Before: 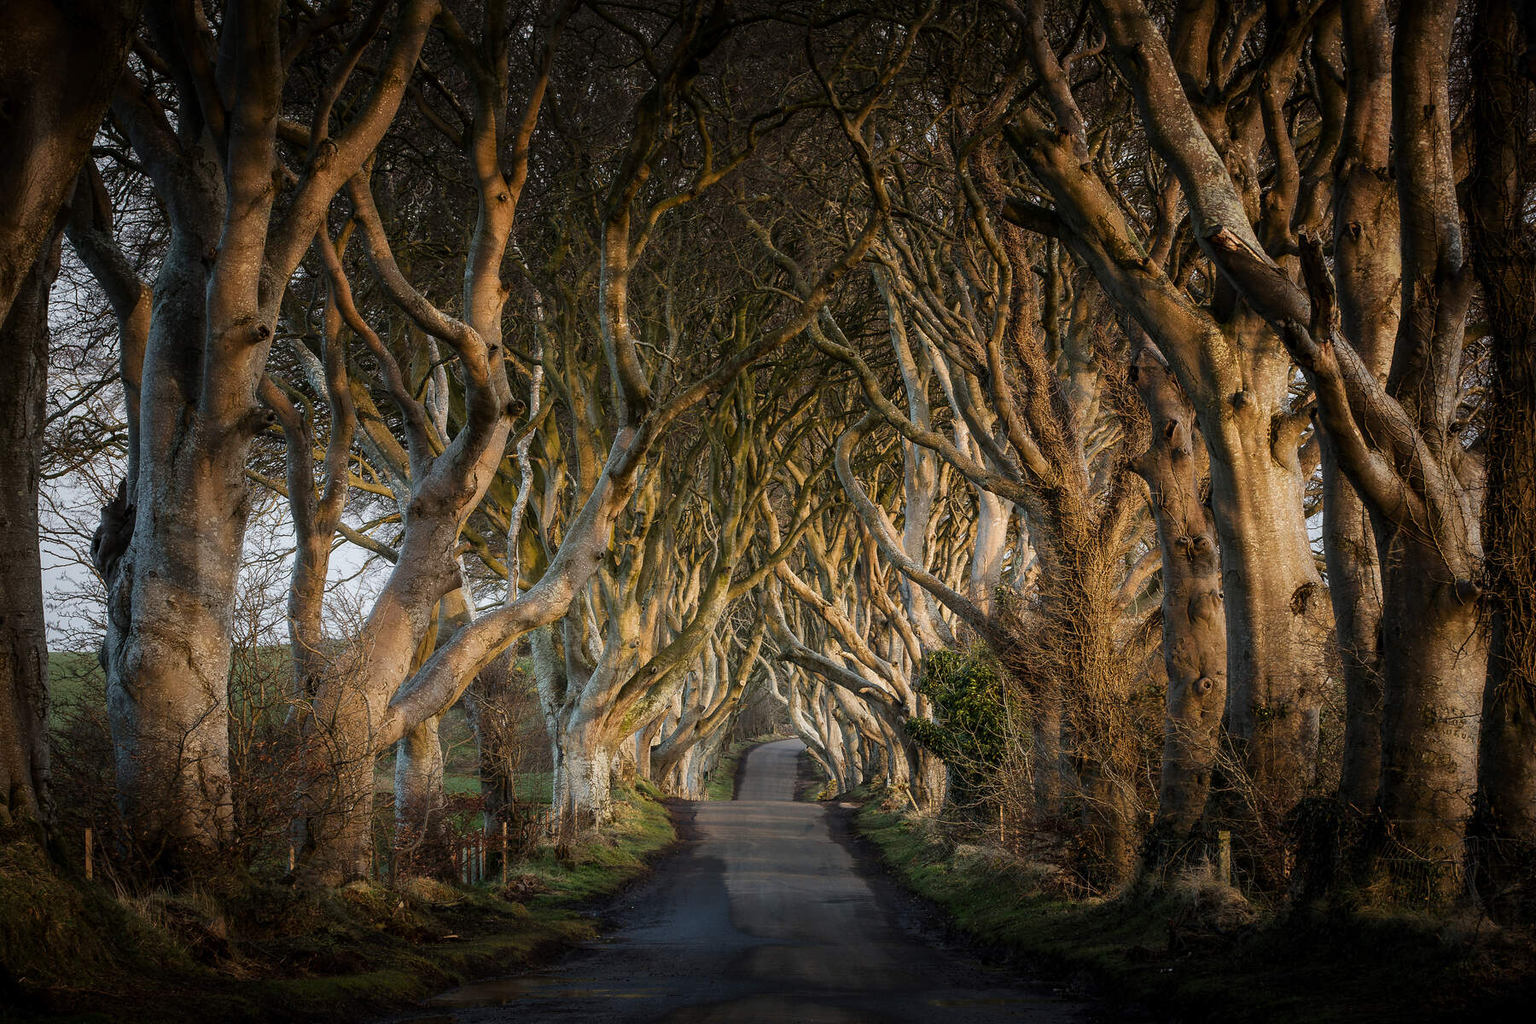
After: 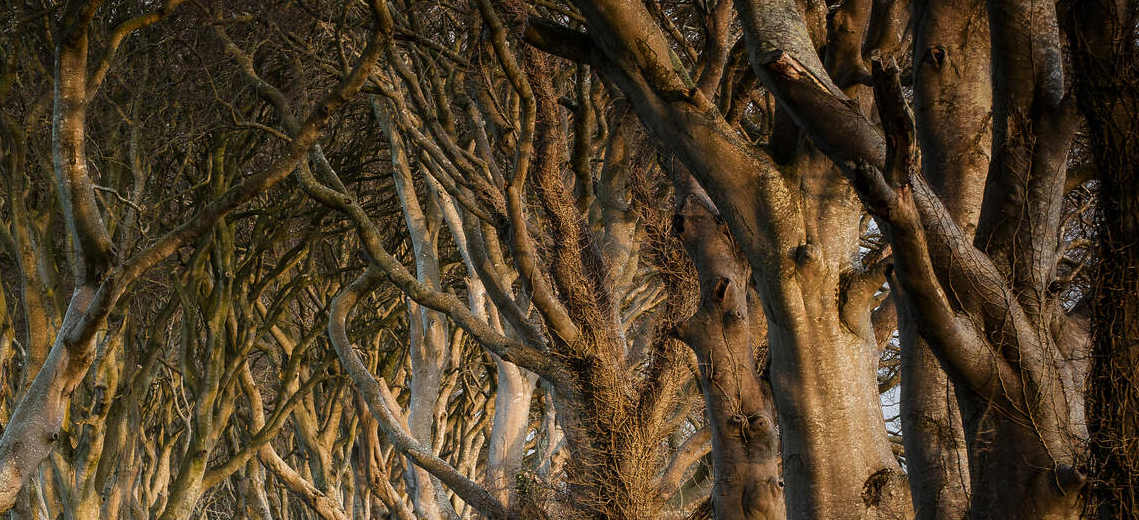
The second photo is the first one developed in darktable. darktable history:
crop: left 36.164%, top 17.837%, right 0.557%, bottom 38.829%
base curve: curves: ch0 [(0, 0) (0.303, 0.277) (1, 1)], preserve colors none
